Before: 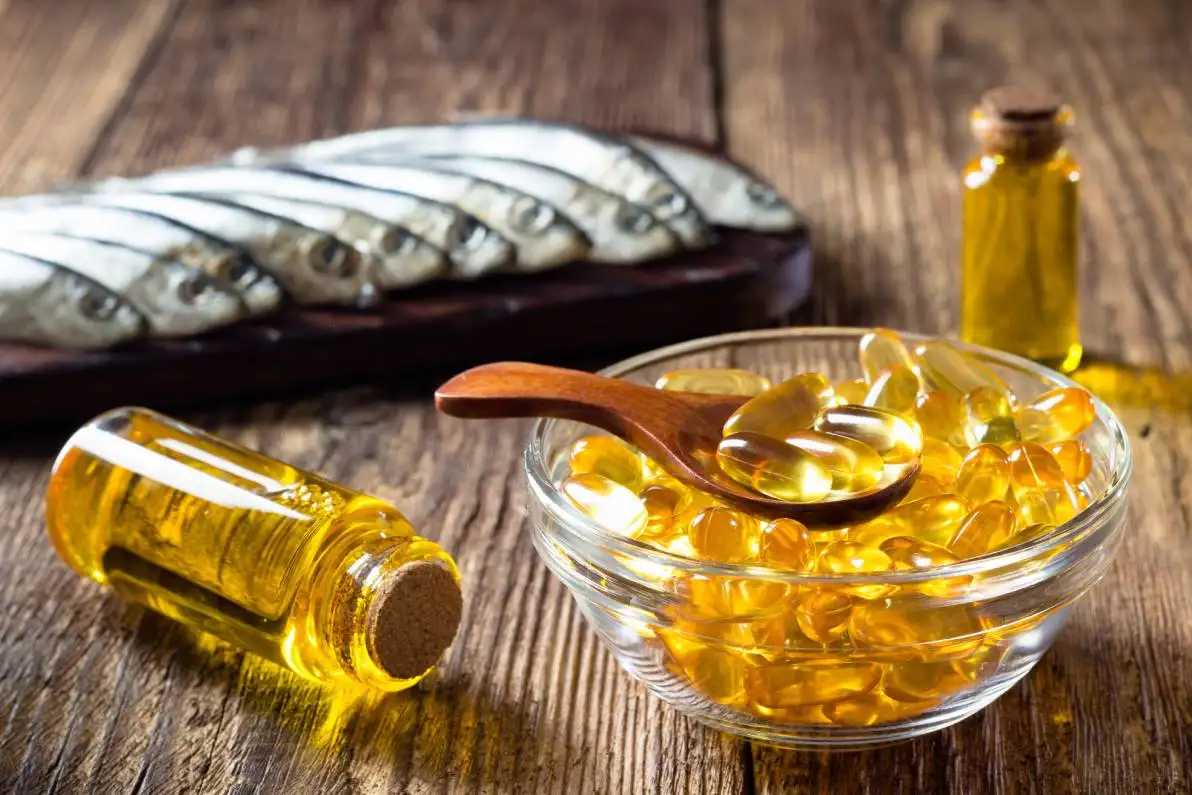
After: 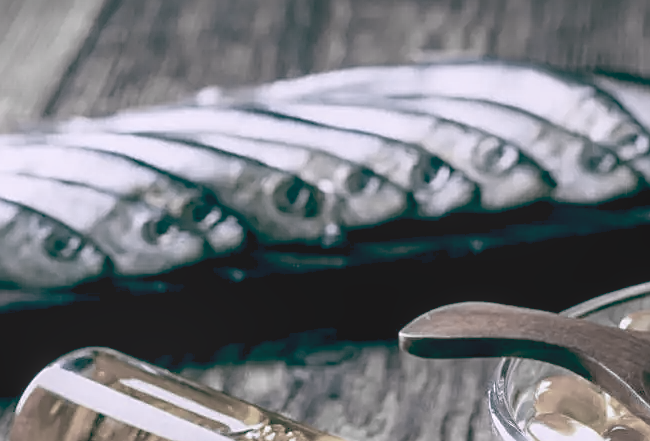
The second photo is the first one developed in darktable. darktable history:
local contrast: highlights 48%, shadows 3%, detail 99%
crop and rotate: left 3.023%, top 7.656%, right 42.42%, bottom 36.8%
color zones: curves: ch0 [(0, 0.487) (0.241, 0.395) (0.434, 0.373) (0.658, 0.412) (0.838, 0.487)]; ch1 [(0, 0) (0.053, 0.053) (0.211, 0.202) (0.579, 0.259) (0.781, 0.241)]
sharpen: on, module defaults
color balance rgb: highlights gain › chroma 0.182%, highlights gain › hue 331.73°, global offset › luminance -0.55%, global offset › chroma 0.906%, global offset › hue 172.74°, perceptual saturation grading › global saturation -27.289%
color correction: highlights a* 15.87, highlights b* -20.57
